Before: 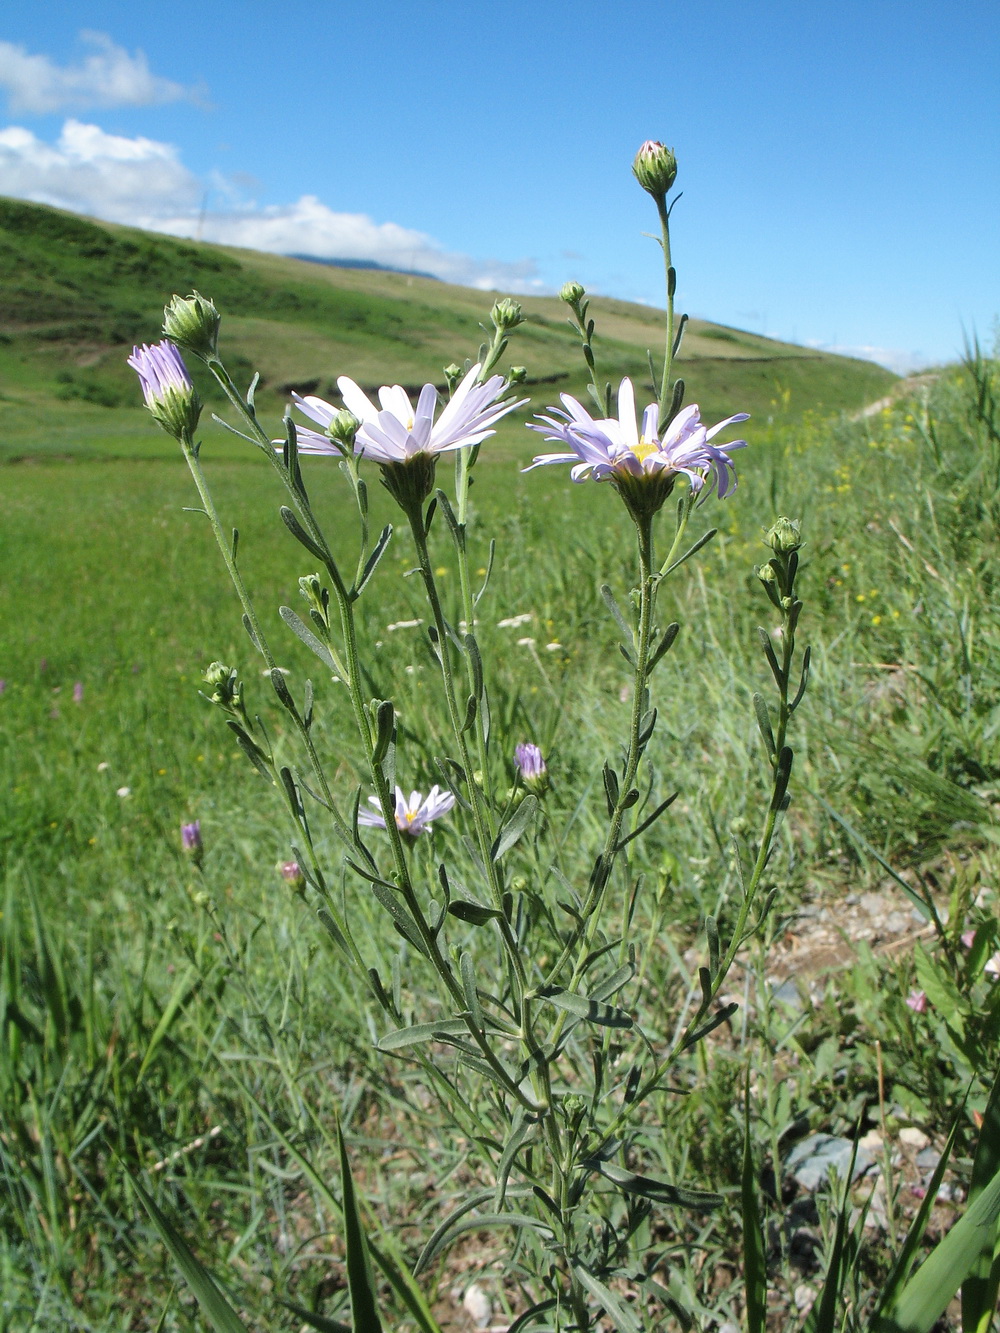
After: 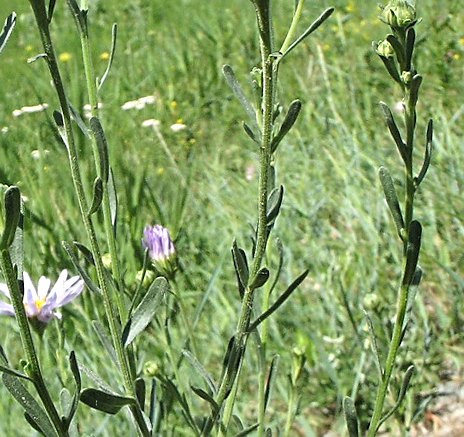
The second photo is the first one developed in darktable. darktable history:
sharpen: on, module defaults
rotate and perspective: rotation -1.68°, lens shift (vertical) -0.146, crop left 0.049, crop right 0.912, crop top 0.032, crop bottom 0.96
crop: left 36.607%, top 34.735%, right 13.146%, bottom 30.611%
exposure: exposure 0.426 EV, compensate highlight preservation false
